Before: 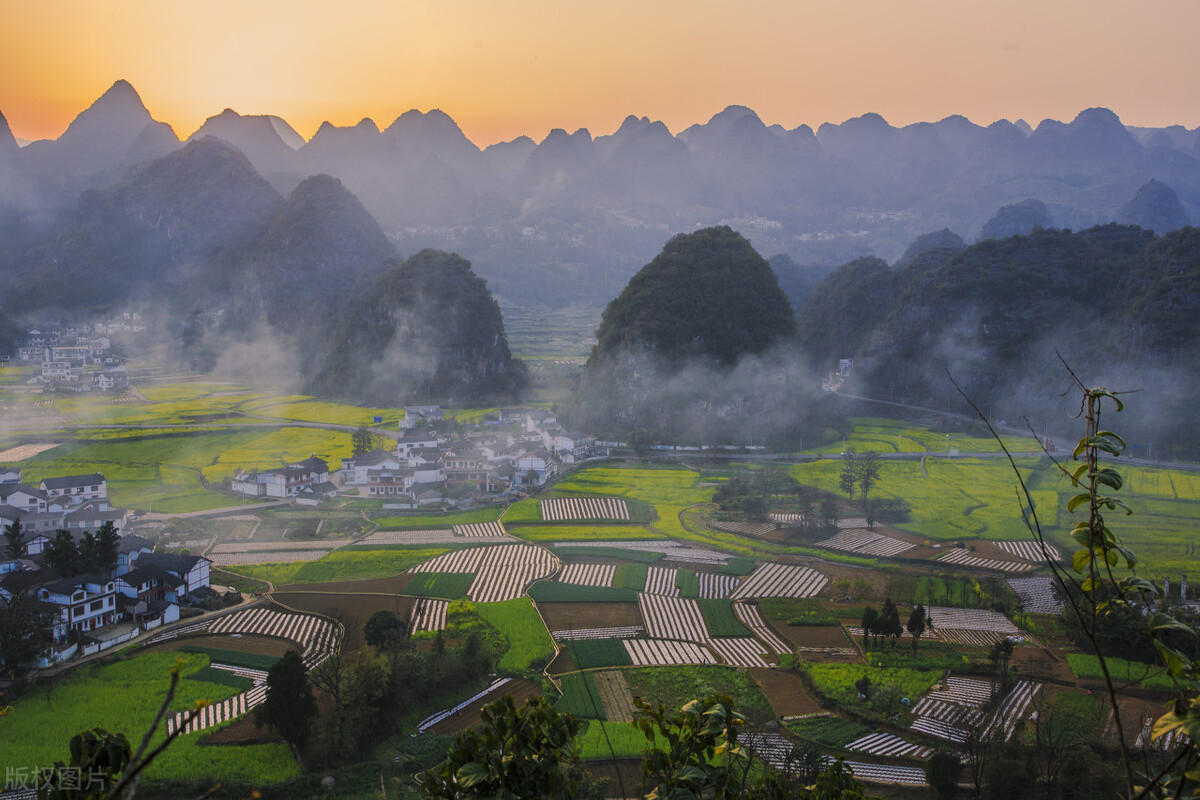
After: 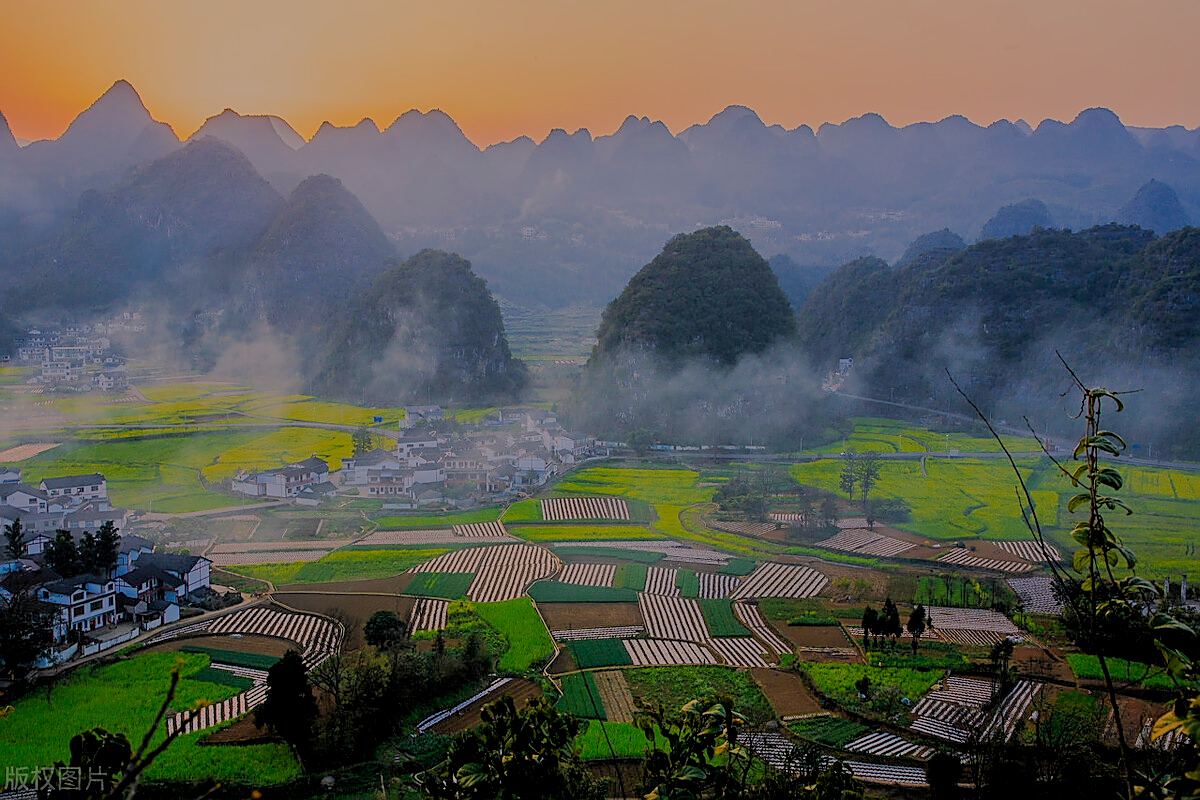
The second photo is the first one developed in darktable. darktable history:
color correction: highlights b* 0.031, saturation 1.28
exposure: black level correction 0.006, exposure -0.219 EV, compensate highlight preservation false
sharpen: radius 1.394, amount 1.24, threshold 0.741
filmic rgb: black relative exposure -7.02 EV, white relative exposure 6.02 EV, threshold 5.96 EV, target black luminance 0%, hardness 2.77, latitude 60.51%, contrast 0.694, highlights saturation mix 10.73%, shadows ↔ highlights balance -0.077%, enable highlight reconstruction true
